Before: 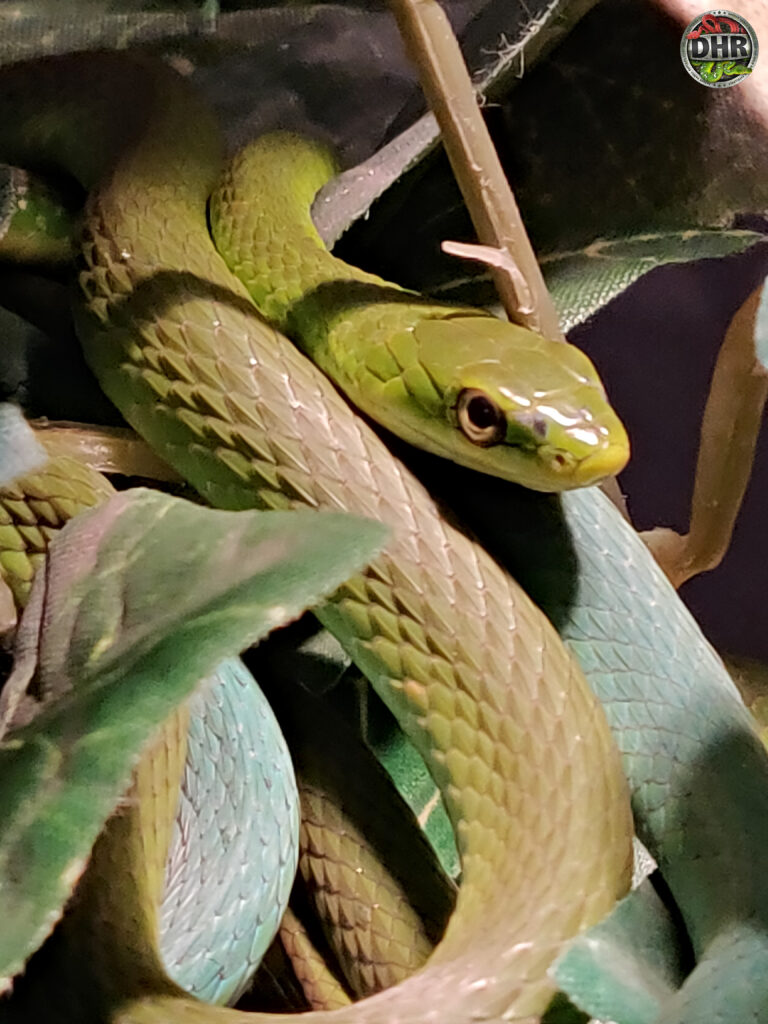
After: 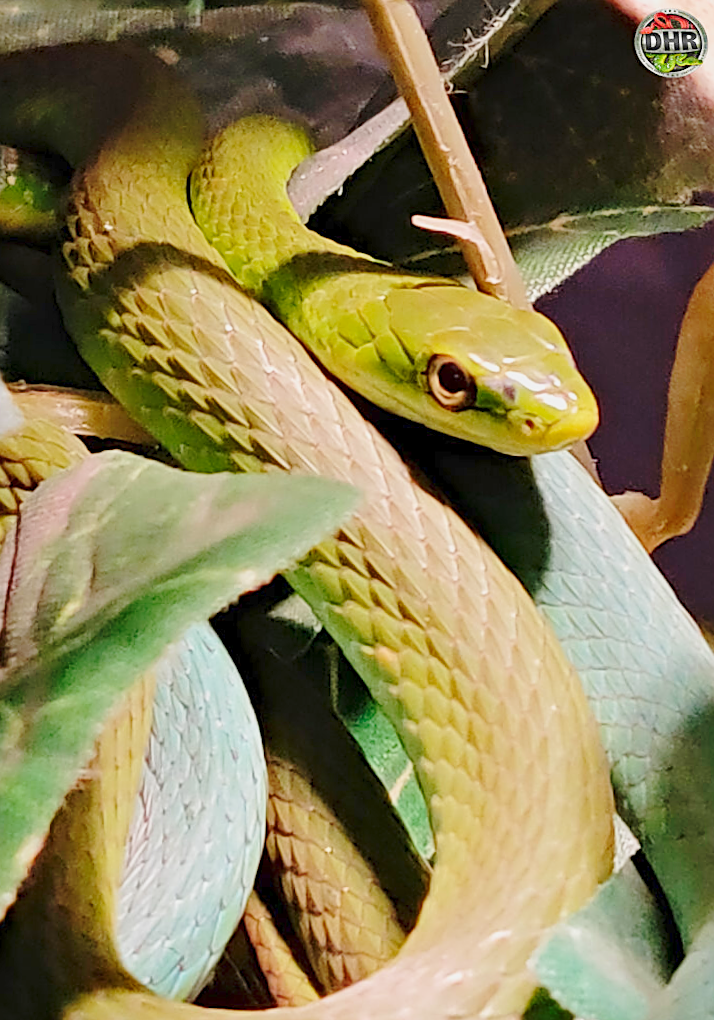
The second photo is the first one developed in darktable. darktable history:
sharpen: on, module defaults
rotate and perspective: rotation 0.215°, lens shift (vertical) -0.139, crop left 0.069, crop right 0.939, crop top 0.002, crop bottom 0.996
color balance rgb: contrast -30%
base curve: curves: ch0 [(0, 0) (0.036, 0.037) (0.121, 0.228) (0.46, 0.76) (0.859, 0.983) (1, 1)], preserve colors none
